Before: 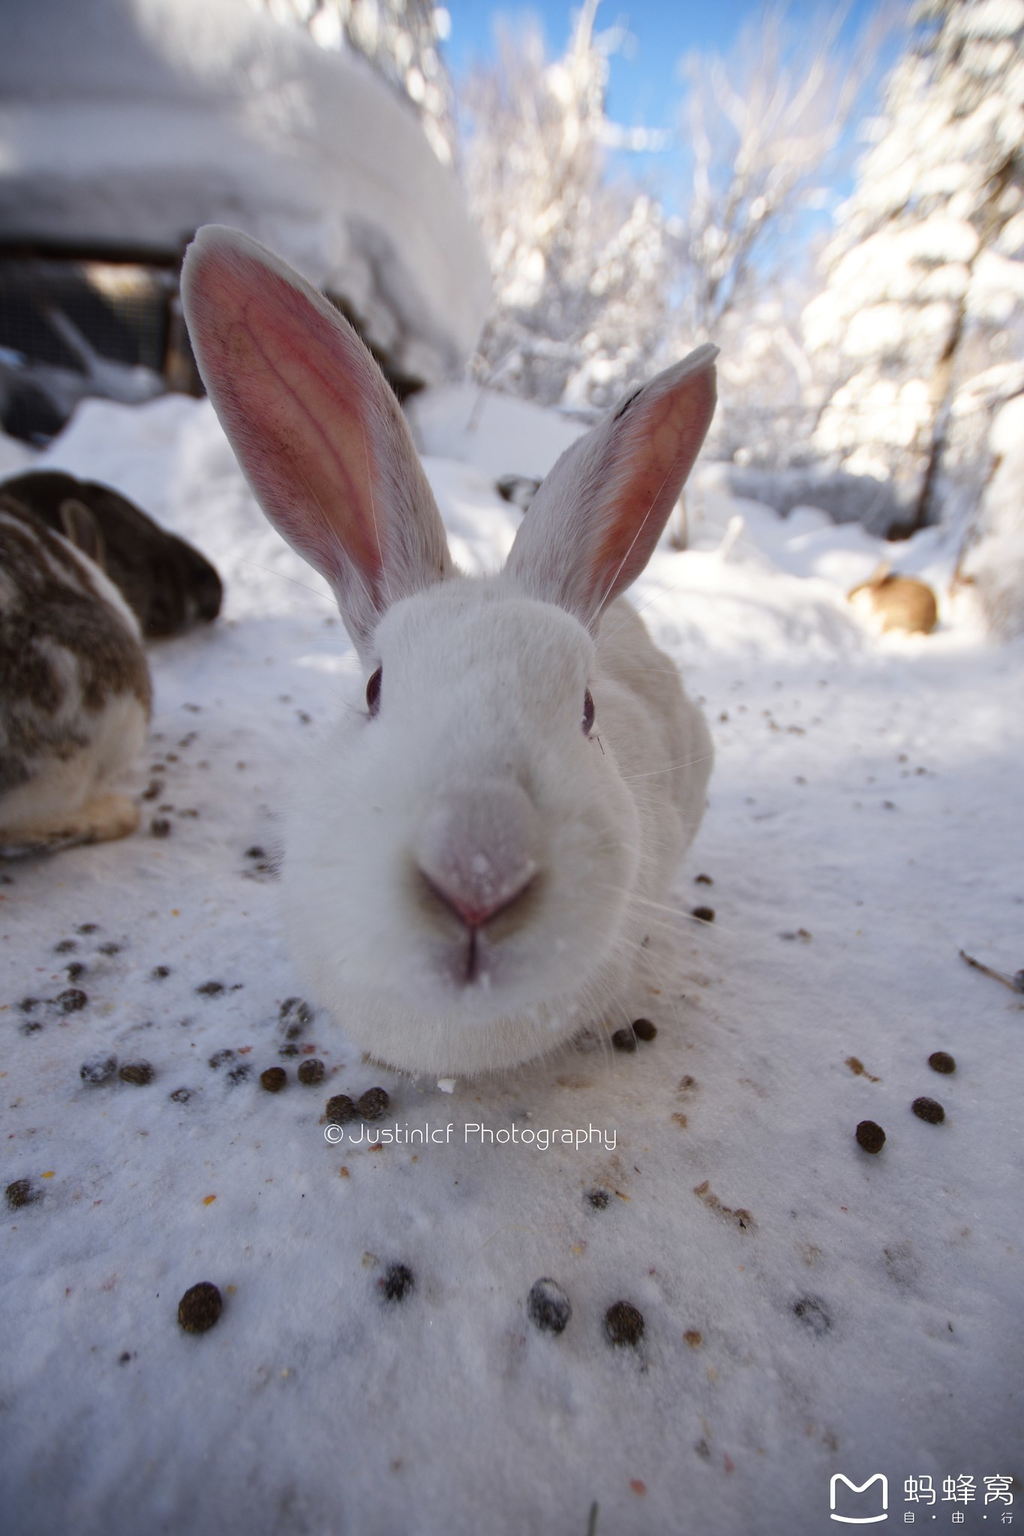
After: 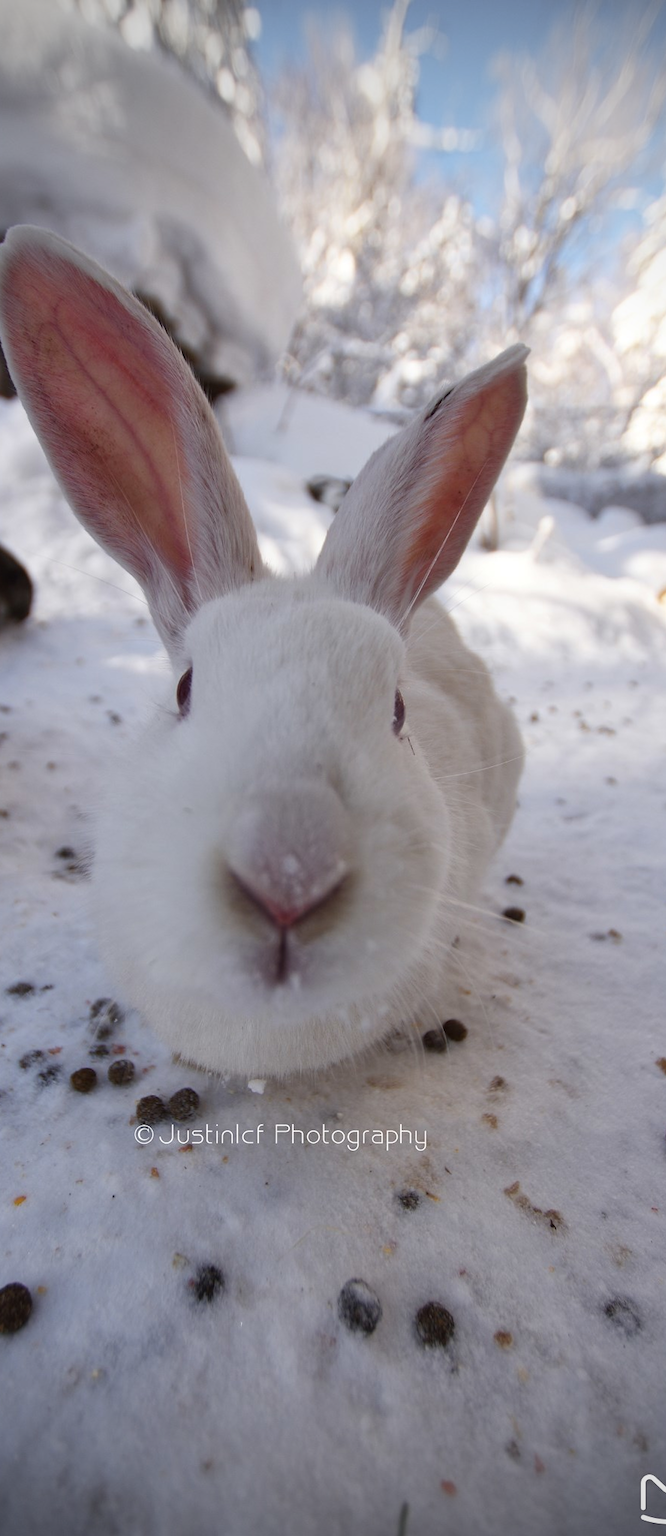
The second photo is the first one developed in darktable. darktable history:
crop and rotate: left 18.567%, right 16.359%
vignetting: center (-0.076, 0.064), width/height ratio 1.092, unbound false
